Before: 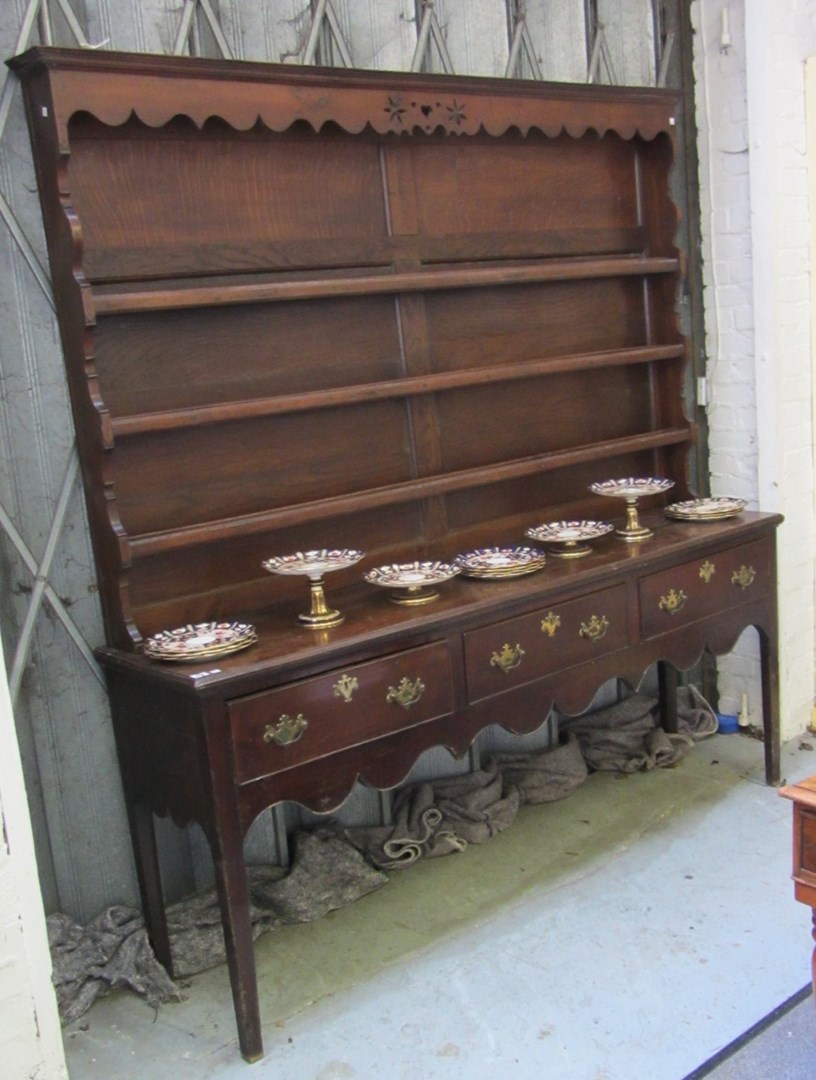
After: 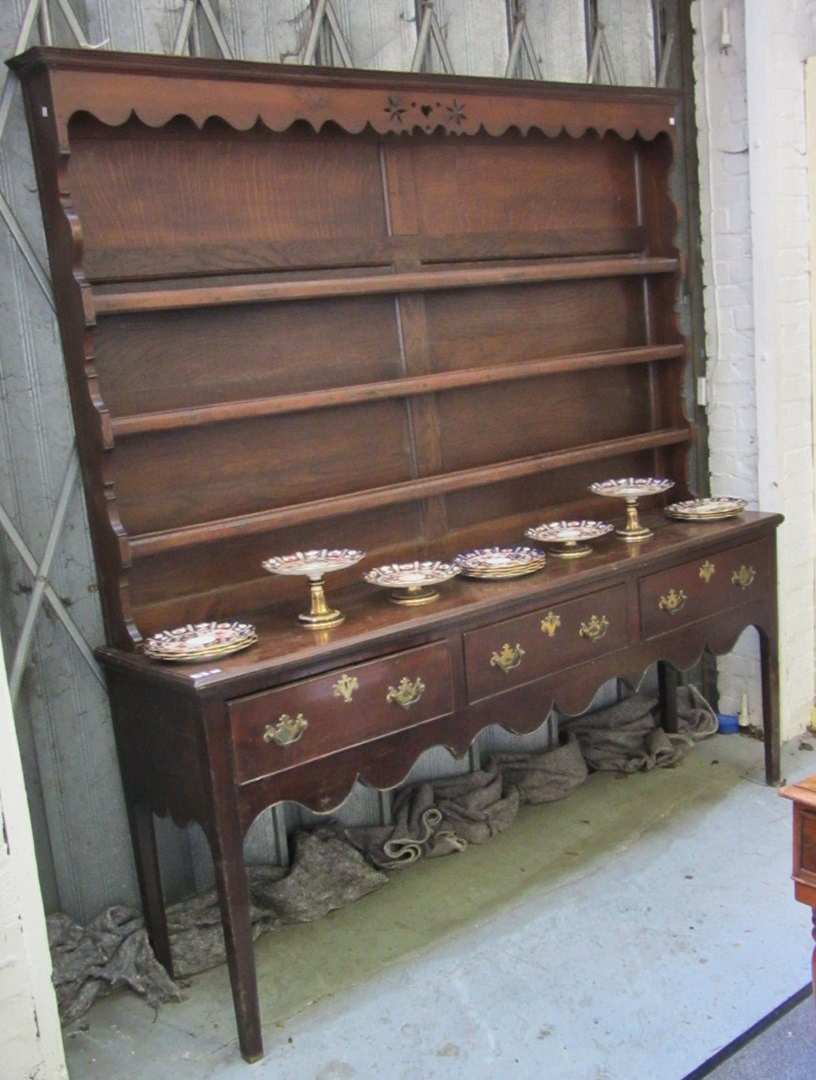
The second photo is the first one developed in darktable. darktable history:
exposure: black level correction 0, compensate exposure bias true, compensate highlight preservation false
shadows and highlights: shadows 75, highlights -60.85, soften with gaussian
